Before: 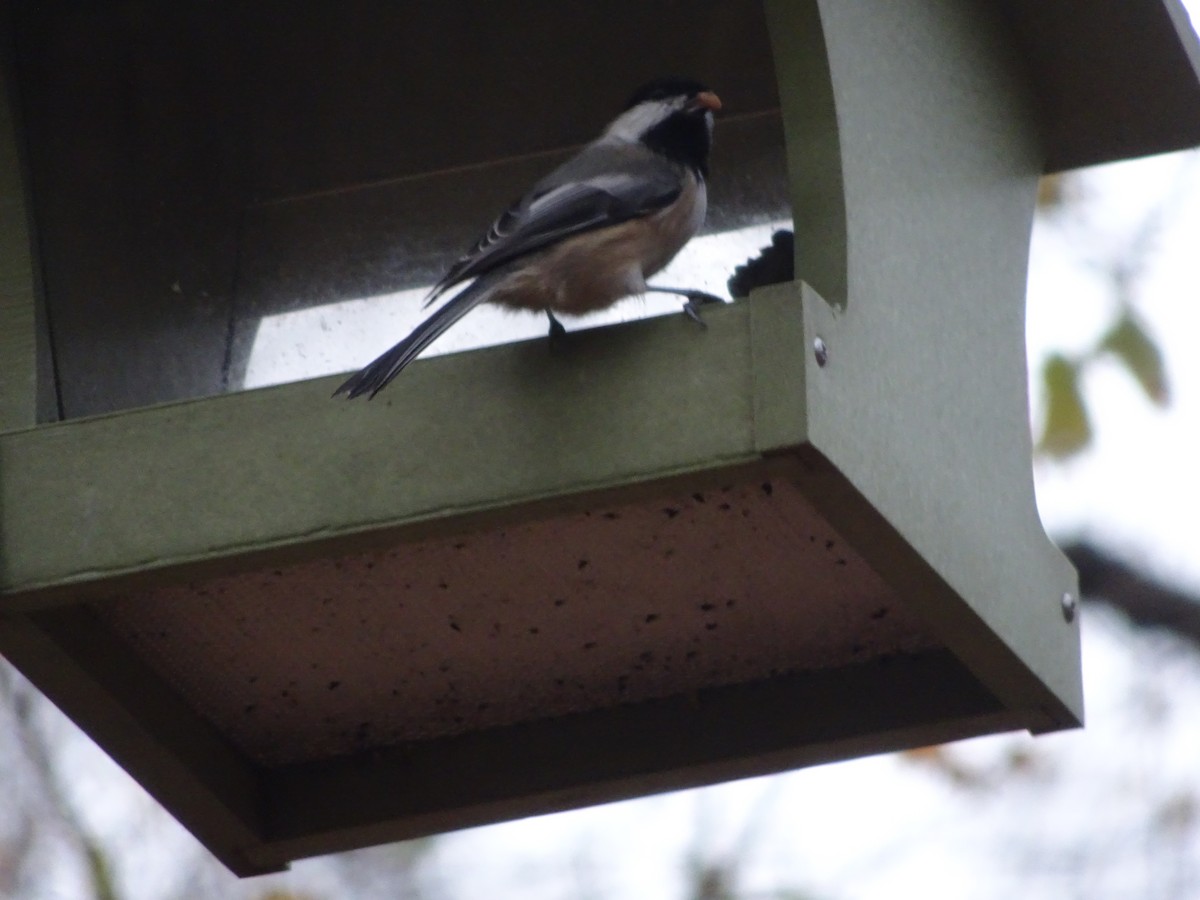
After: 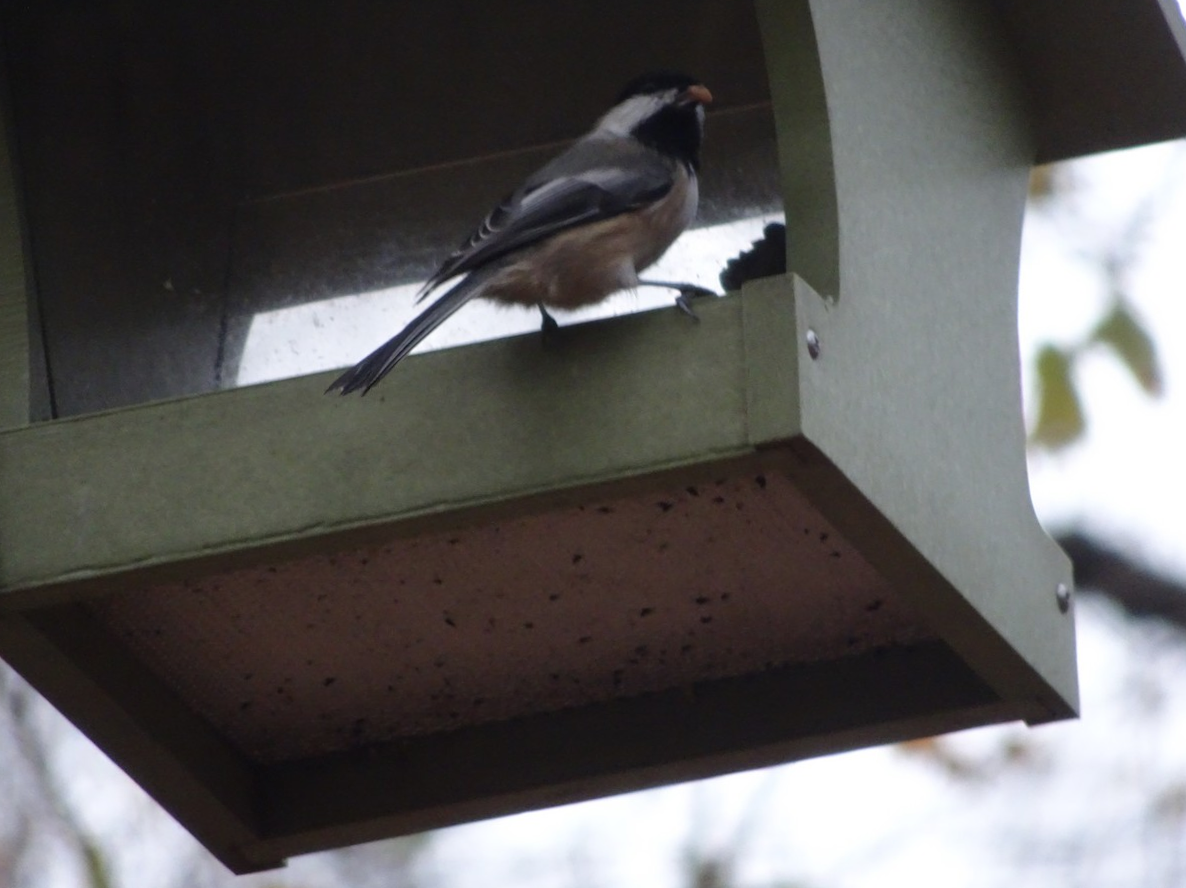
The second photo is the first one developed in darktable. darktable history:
white balance: red 1, blue 1
rotate and perspective: rotation -0.45°, automatic cropping original format, crop left 0.008, crop right 0.992, crop top 0.012, crop bottom 0.988
contrast brightness saturation: saturation -0.04
